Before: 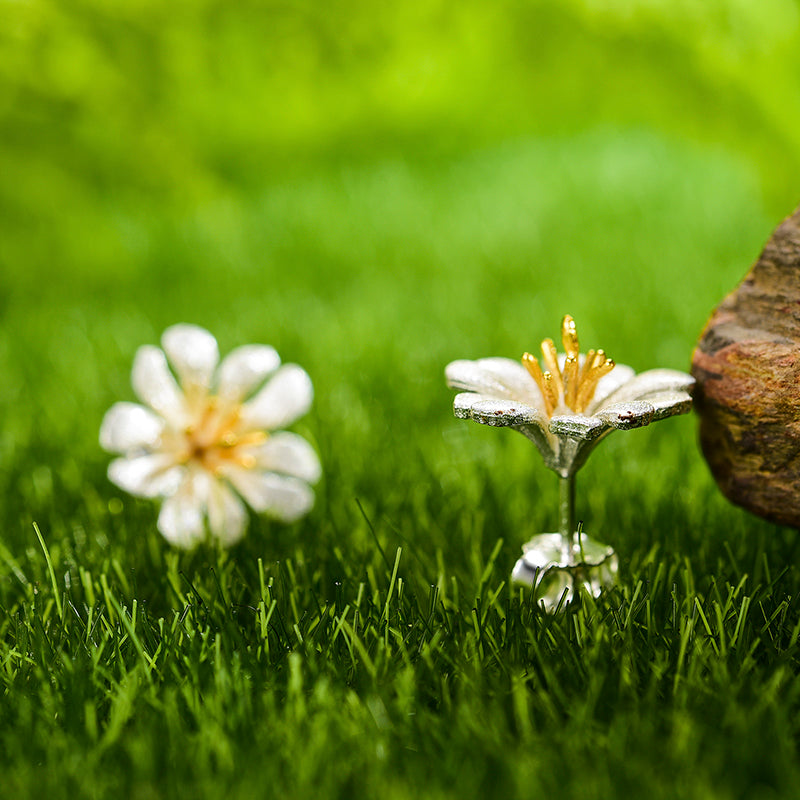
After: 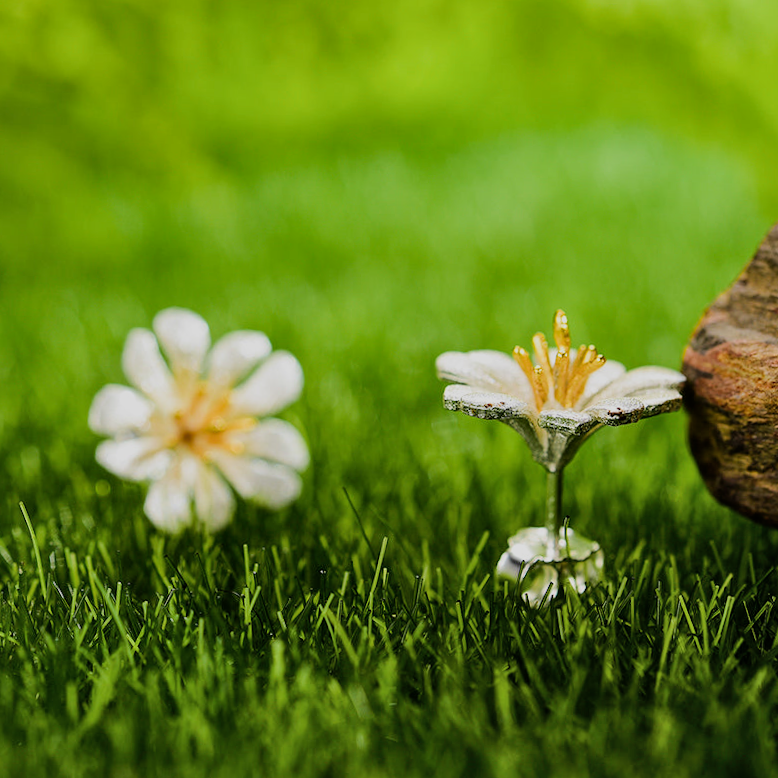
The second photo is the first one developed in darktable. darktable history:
filmic rgb: black relative exposure -8.02 EV, white relative exposure 3.99 EV, threshold 3.05 EV, hardness 4.1, contrast 0.992, iterations of high-quality reconstruction 0, enable highlight reconstruction true
crop and rotate: angle -1.59°
shadows and highlights: shadows 36.82, highlights -28.01, soften with gaussian
